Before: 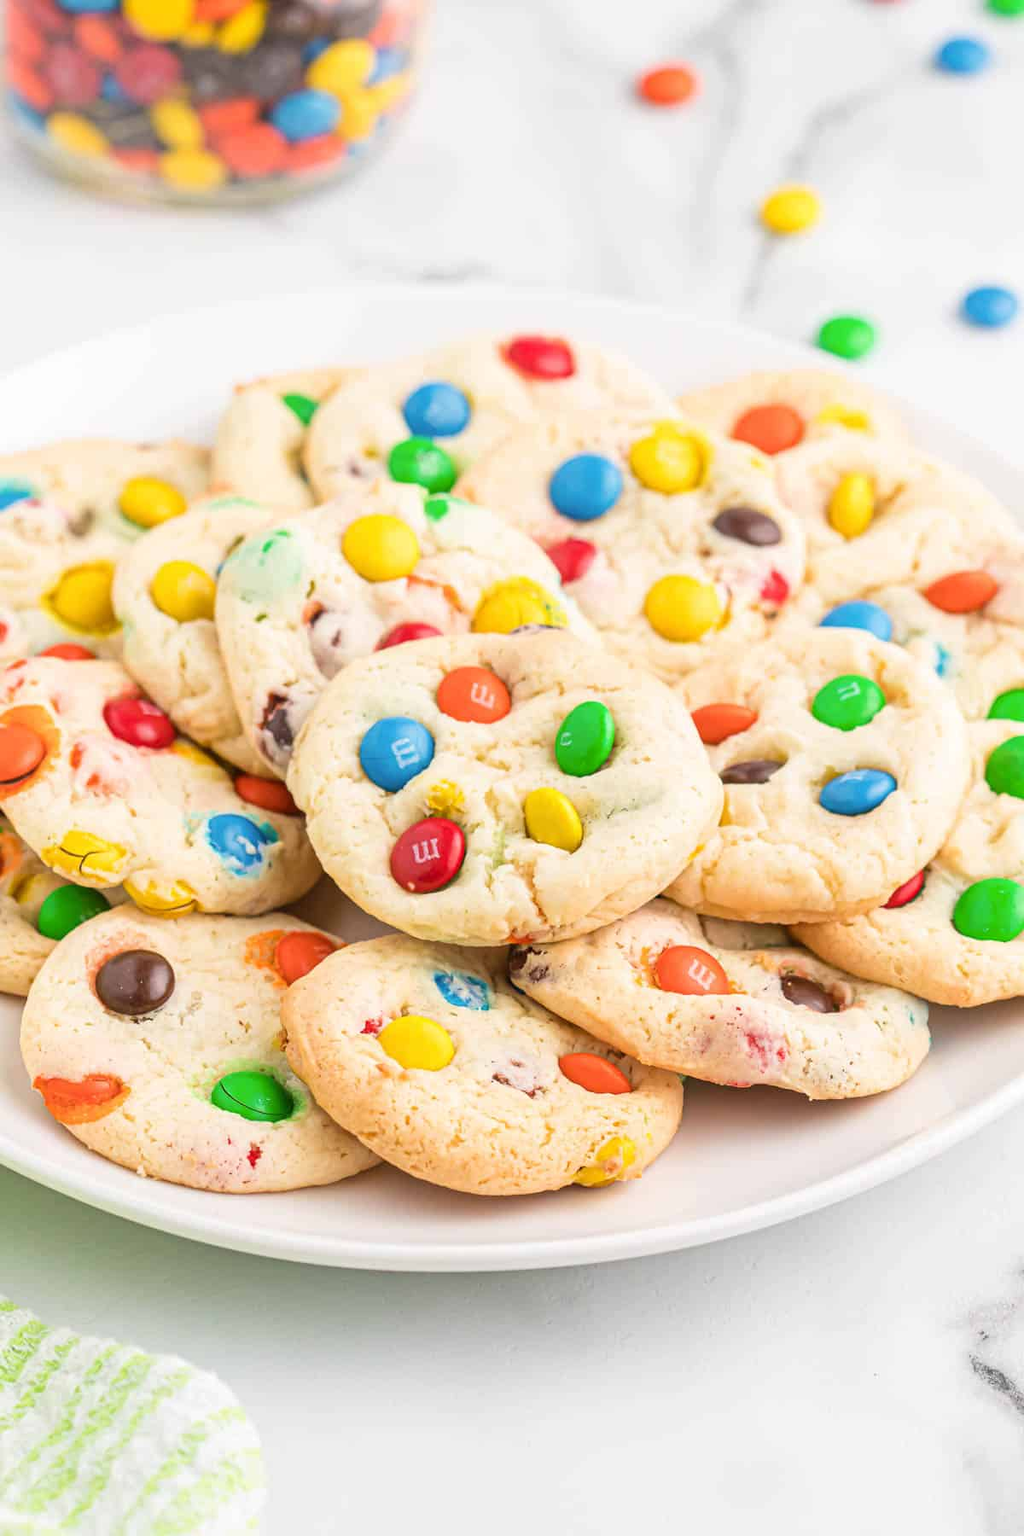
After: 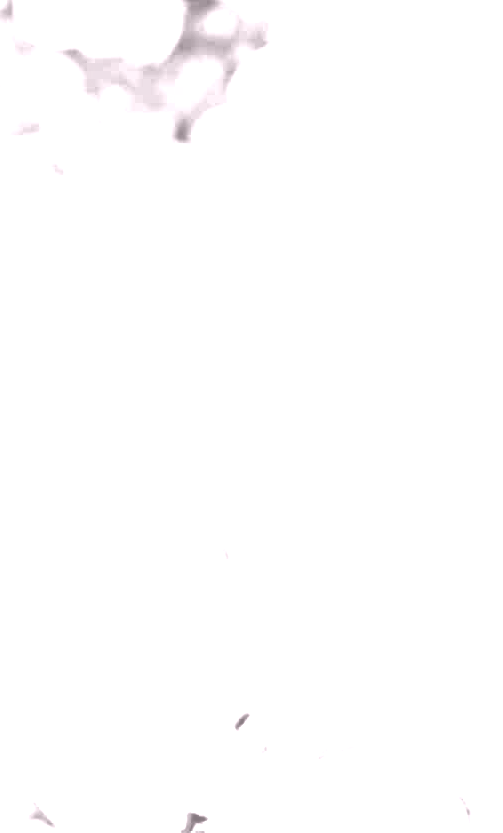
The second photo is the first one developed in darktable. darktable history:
crop and rotate: left 10.817%, top 0.062%, right 47.194%, bottom 53.626%
filmic rgb: black relative exposure -5 EV, white relative exposure 3.5 EV, hardness 3.19, contrast 1.4, highlights saturation mix -50%
exposure: exposure 0.2 EV, compensate highlight preservation false
contrast brightness saturation: contrast 0.08, saturation 0.02
colorize: hue 25.2°, saturation 83%, source mix 82%, lightness 79%, version 1
tone equalizer: -8 EV -0.75 EV, -7 EV -0.7 EV, -6 EV -0.6 EV, -5 EV -0.4 EV, -3 EV 0.4 EV, -2 EV 0.6 EV, -1 EV 0.7 EV, +0 EV 0.75 EV, edges refinement/feathering 500, mask exposure compensation -1.57 EV, preserve details no
tone curve: curves: ch0 [(0, 0) (0.003, 0.003) (0.011, 0.012) (0.025, 0.027) (0.044, 0.048) (0.069, 0.075) (0.1, 0.108) (0.136, 0.147) (0.177, 0.192) (0.224, 0.243) (0.277, 0.3) (0.335, 0.363) (0.399, 0.433) (0.468, 0.508) (0.543, 0.589) (0.623, 0.676) (0.709, 0.769) (0.801, 0.868) (0.898, 0.949) (1, 1)], preserve colors none
color correction: highlights a* 40, highlights b* 40, saturation 0.69
